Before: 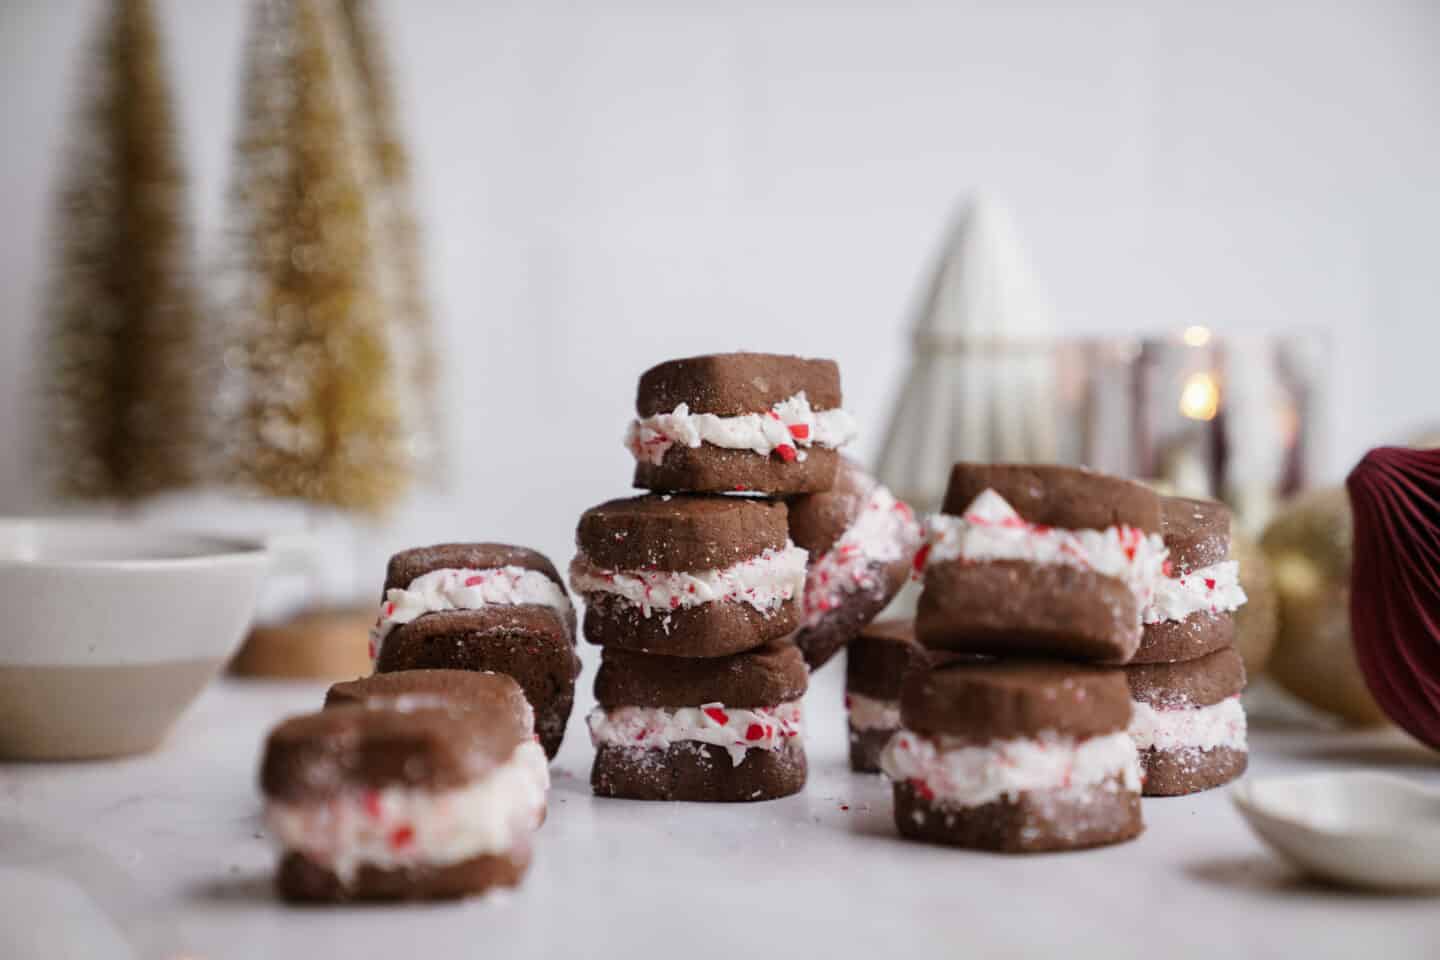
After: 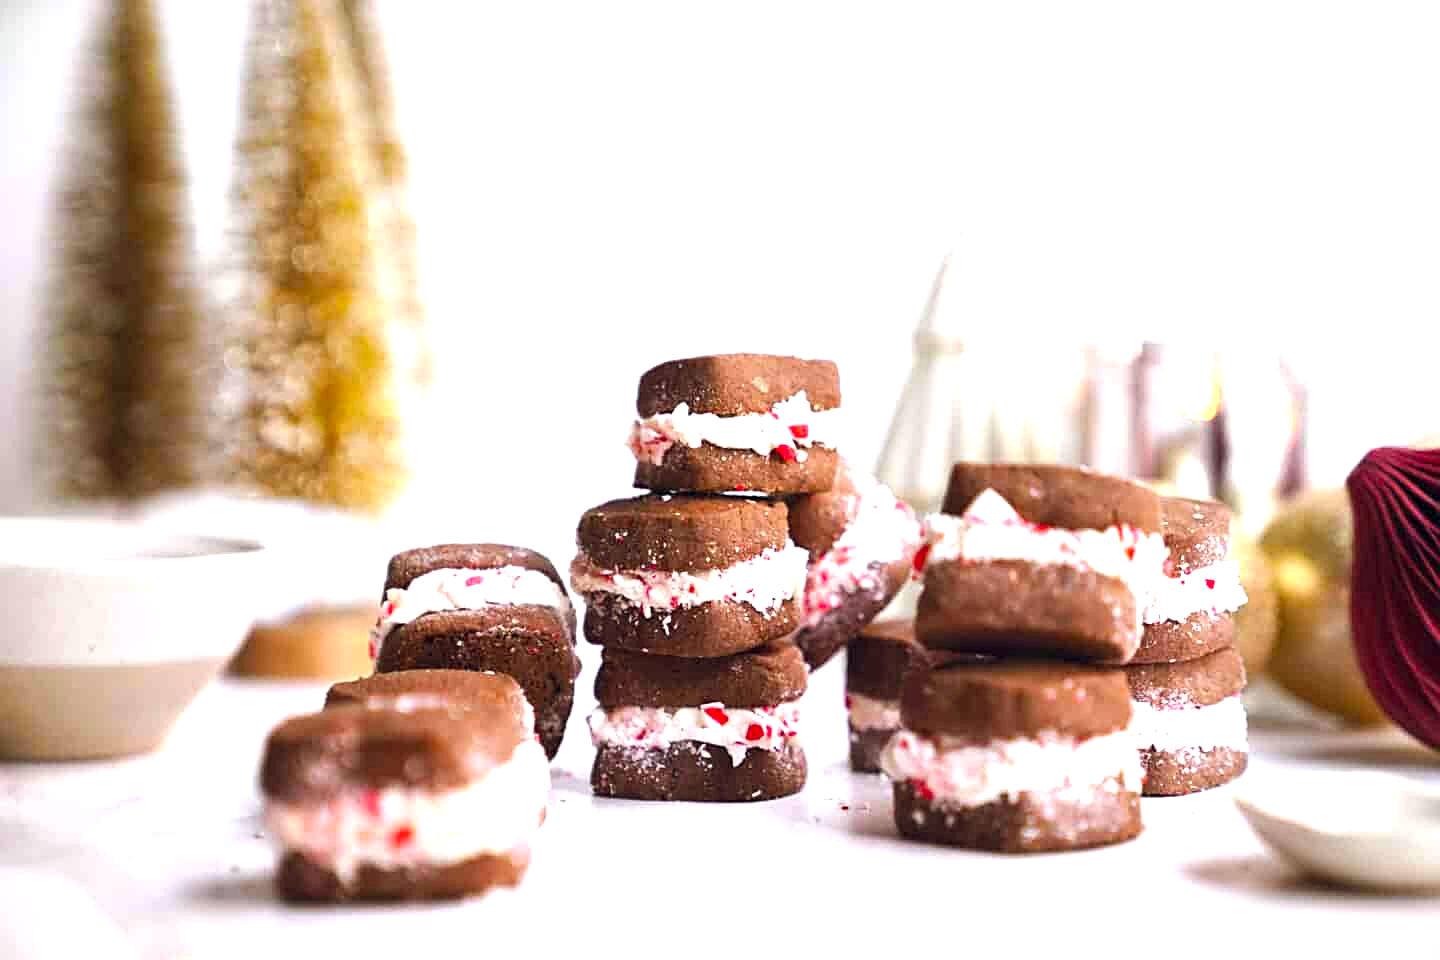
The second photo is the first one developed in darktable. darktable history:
sharpen: on, module defaults
exposure: black level correction 0, exposure 1.285 EV, compensate highlight preservation false
color balance rgb: global offset › chroma 0.057%, global offset › hue 253.15°, linear chroma grading › global chroma 14.547%, perceptual saturation grading › global saturation 16.101%
